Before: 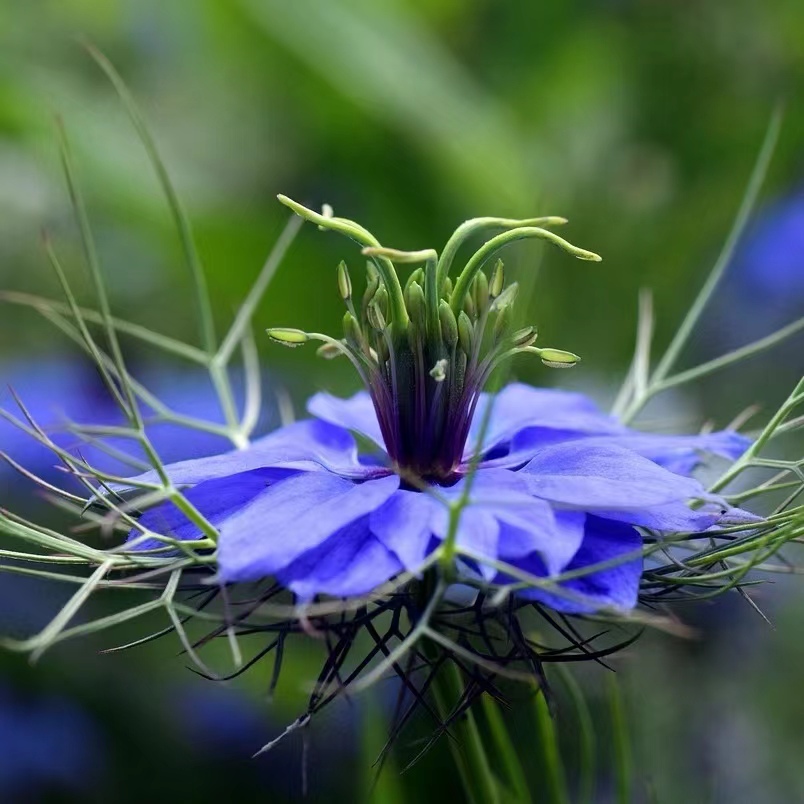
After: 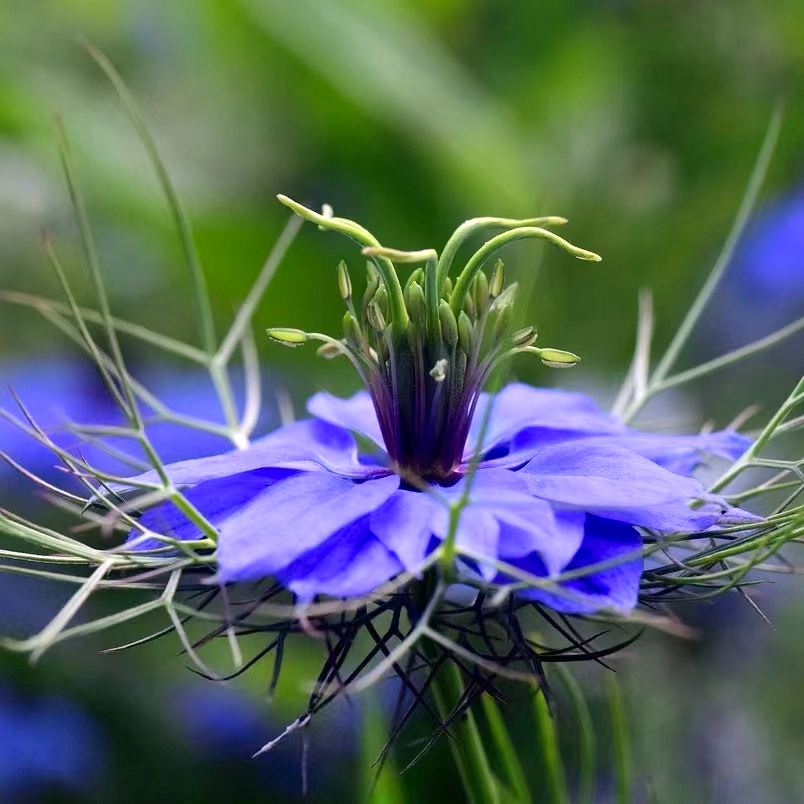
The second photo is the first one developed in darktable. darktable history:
color calibration: gray › normalize channels true, illuminant as shot in camera, x 0.358, y 0.373, temperature 4628.91 K, gamut compression 0.011
exposure: exposure 0.174 EV, compensate highlight preservation false
color correction: highlights a* 8.05, highlights b* 4.13
contrast brightness saturation: saturation 0.1
shadows and highlights: highlights 70.83, soften with gaussian
